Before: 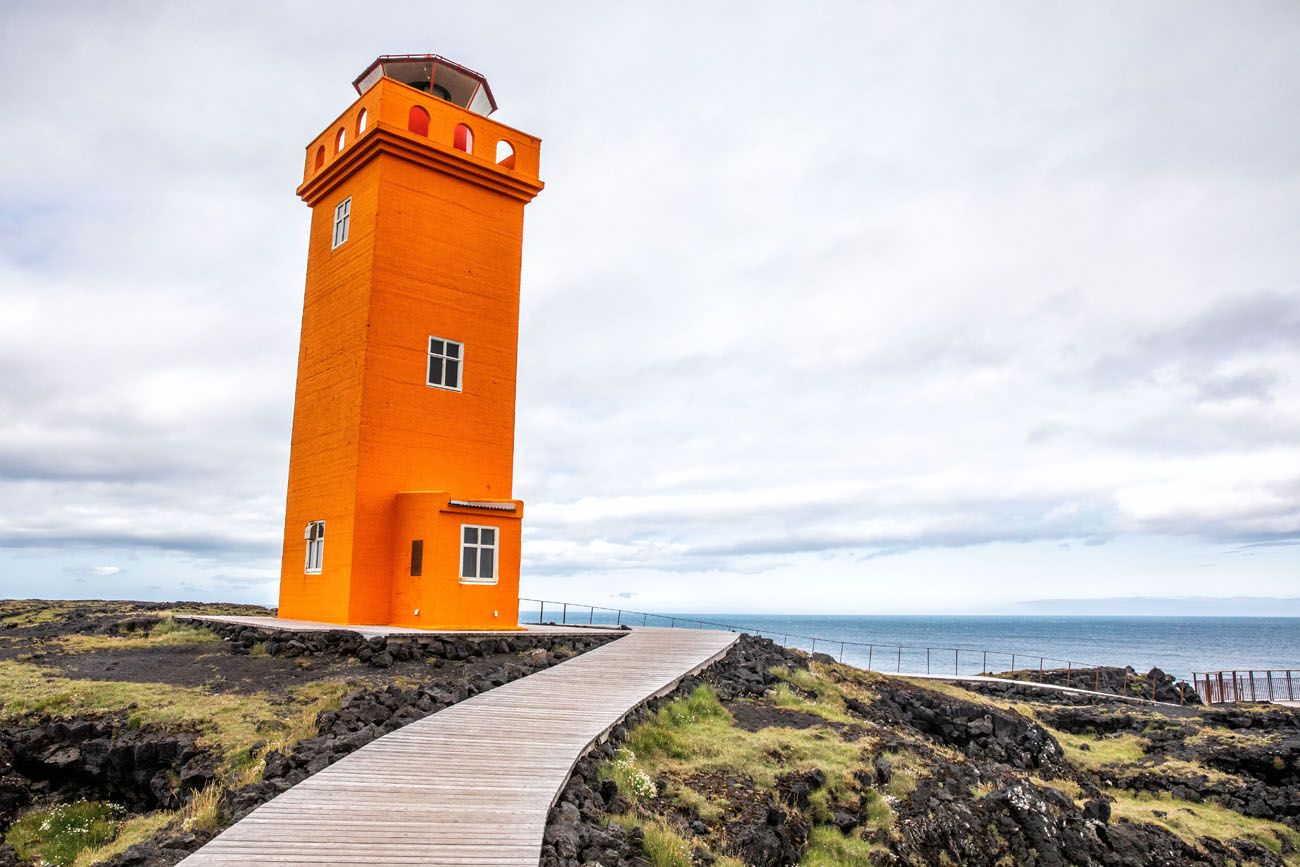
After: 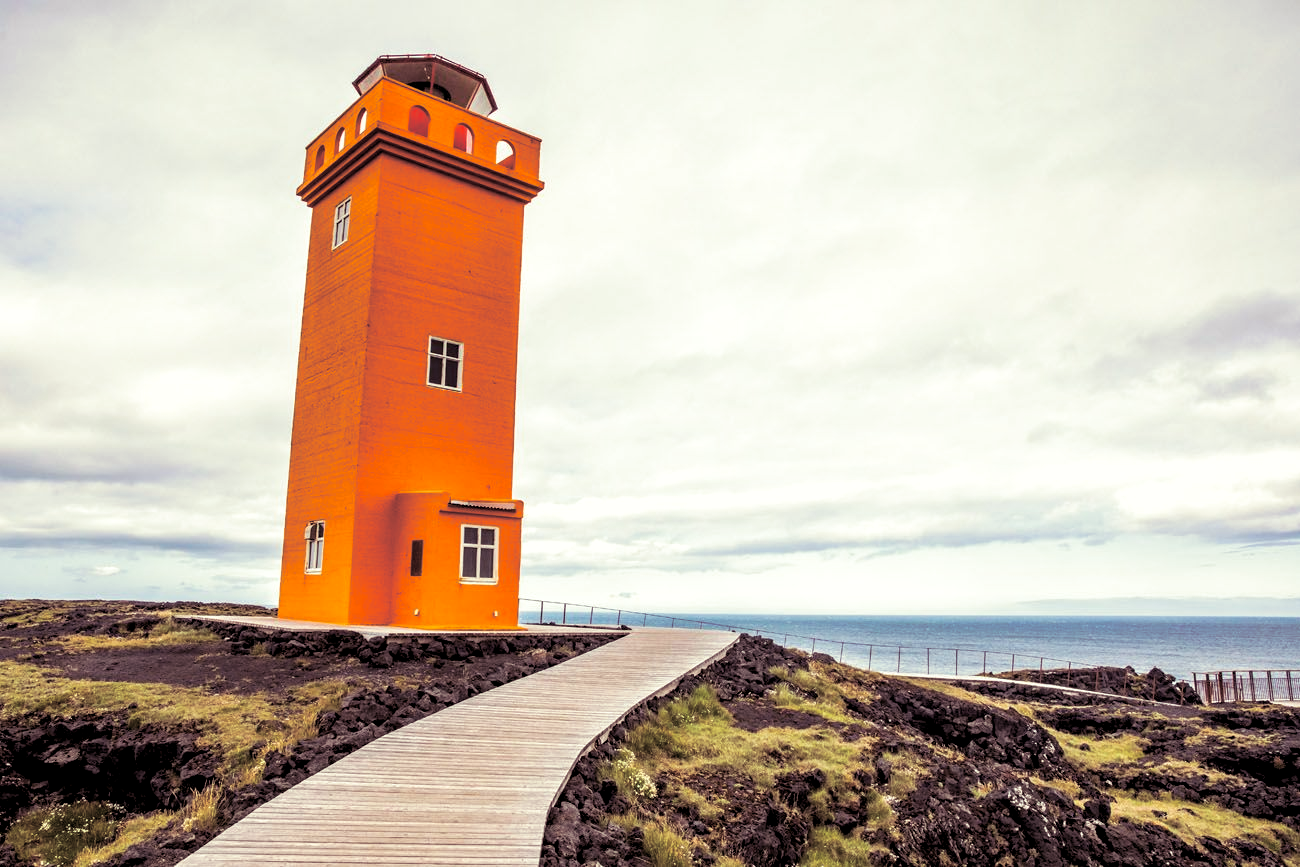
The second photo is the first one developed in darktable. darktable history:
split-toning: shadows › saturation 0.2
color balance rgb: shadows lift › luminance -21.66%, shadows lift › chroma 8.98%, shadows lift › hue 283.37°, power › chroma 1.05%, power › hue 25.59°, highlights gain › luminance 6.08%, highlights gain › chroma 2.55%, highlights gain › hue 90°, global offset › luminance -0.87%, perceptual saturation grading › global saturation 25%, perceptual saturation grading › highlights -28.39%, perceptual saturation grading › shadows 33.98%
